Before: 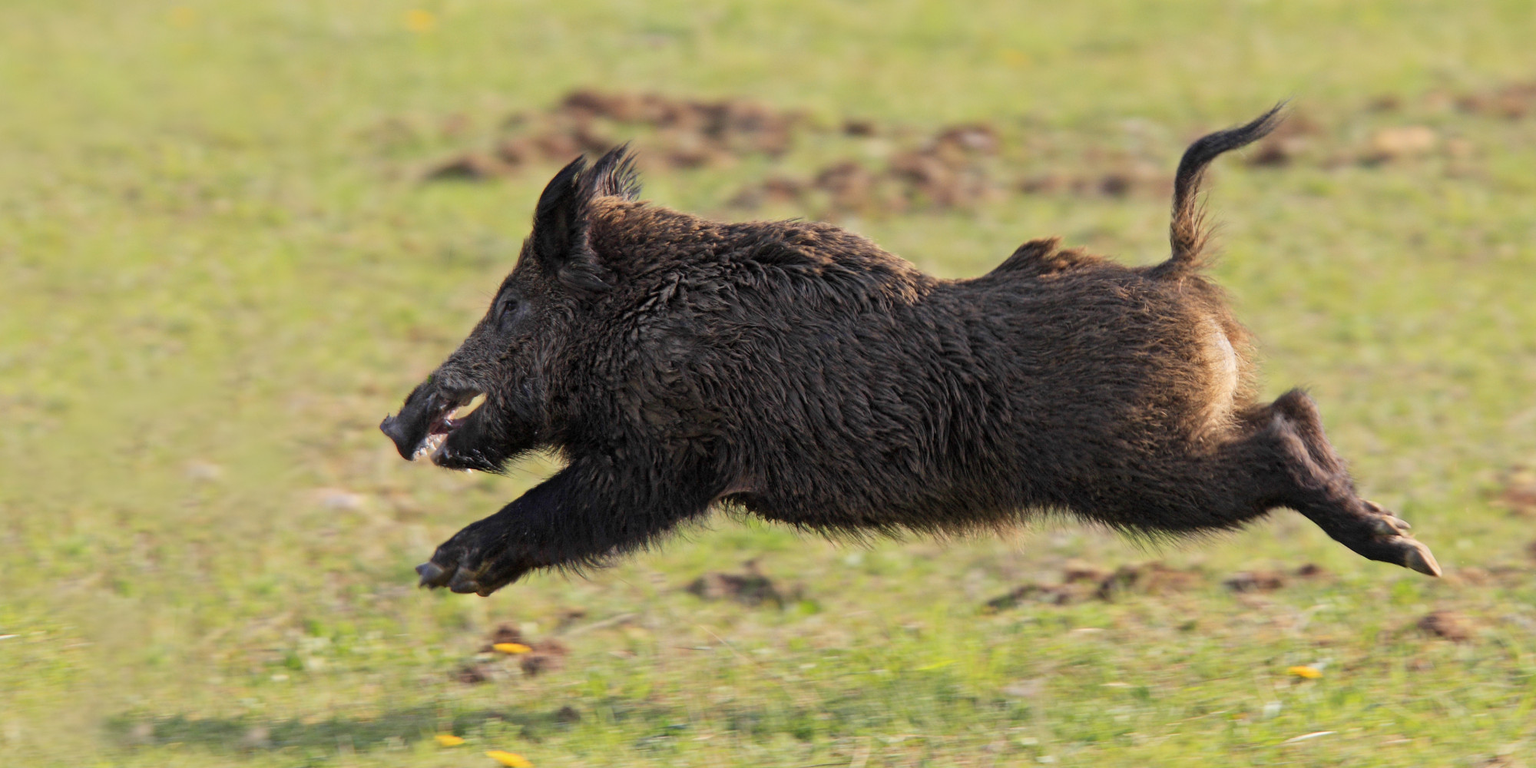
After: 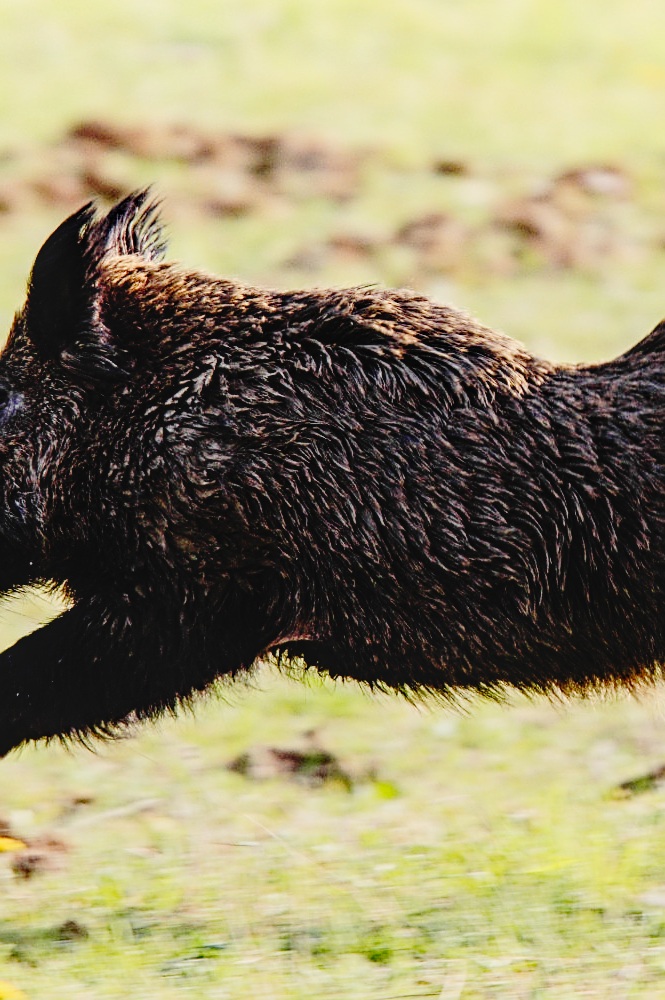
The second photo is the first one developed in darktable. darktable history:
crop: left 33.36%, right 33.36%
shadows and highlights: shadows 0, highlights 40
base curve: curves: ch0 [(0, 0) (0.036, 0.01) (0.123, 0.254) (0.258, 0.504) (0.507, 0.748) (1, 1)], preserve colors none
local contrast: on, module defaults
sharpen: on, module defaults
contrast equalizer: y [[0.5, 0.5, 0.472, 0.5, 0.5, 0.5], [0.5 ×6], [0.5 ×6], [0 ×6], [0 ×6]]
